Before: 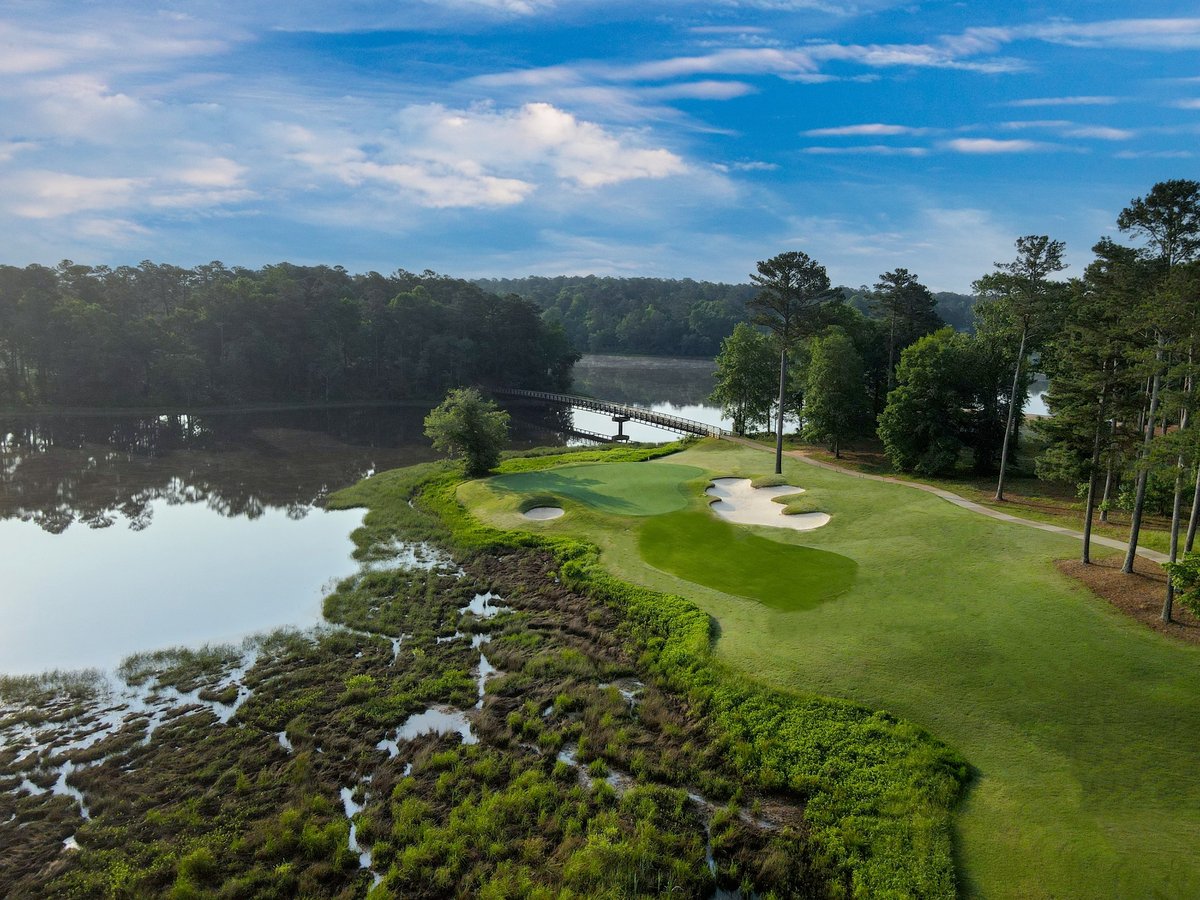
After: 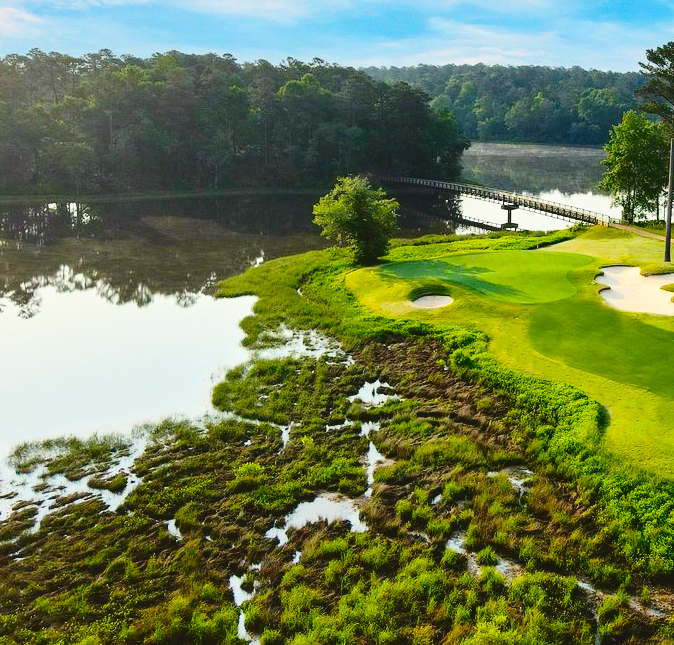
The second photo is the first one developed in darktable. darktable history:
tone equalizer: on, module defaults
exposure: black level correction -0.015, compensate highlight preservation false
shadows and highlights: white point adjustment 1.02, soften with gaussian
crop: left 9.332%, top 23.577%, right 34.463%, bottom 4.709%
base curve: curves: ch0 [(0, 0) (0.028, 0.03) (0.121, 0.232) (0.46, 0.748) (0.859, 0.968) (1, 1)], preserve colors none
color balance rgb: shadows lift › chroma 1.041%, shadows lift › hue 214.2°, linear chroma grading › global chroma 7.814%, perceptual saturation grading › global saturation 19.879%, contrast -10.548%
contrast brightness saturation: contrast 0.209, brightness -0.105, saturation 0.212
color calibration: x 0.331, y 0.345, temperature 5657.97 K, saturation algorithm version 1 (2020)
